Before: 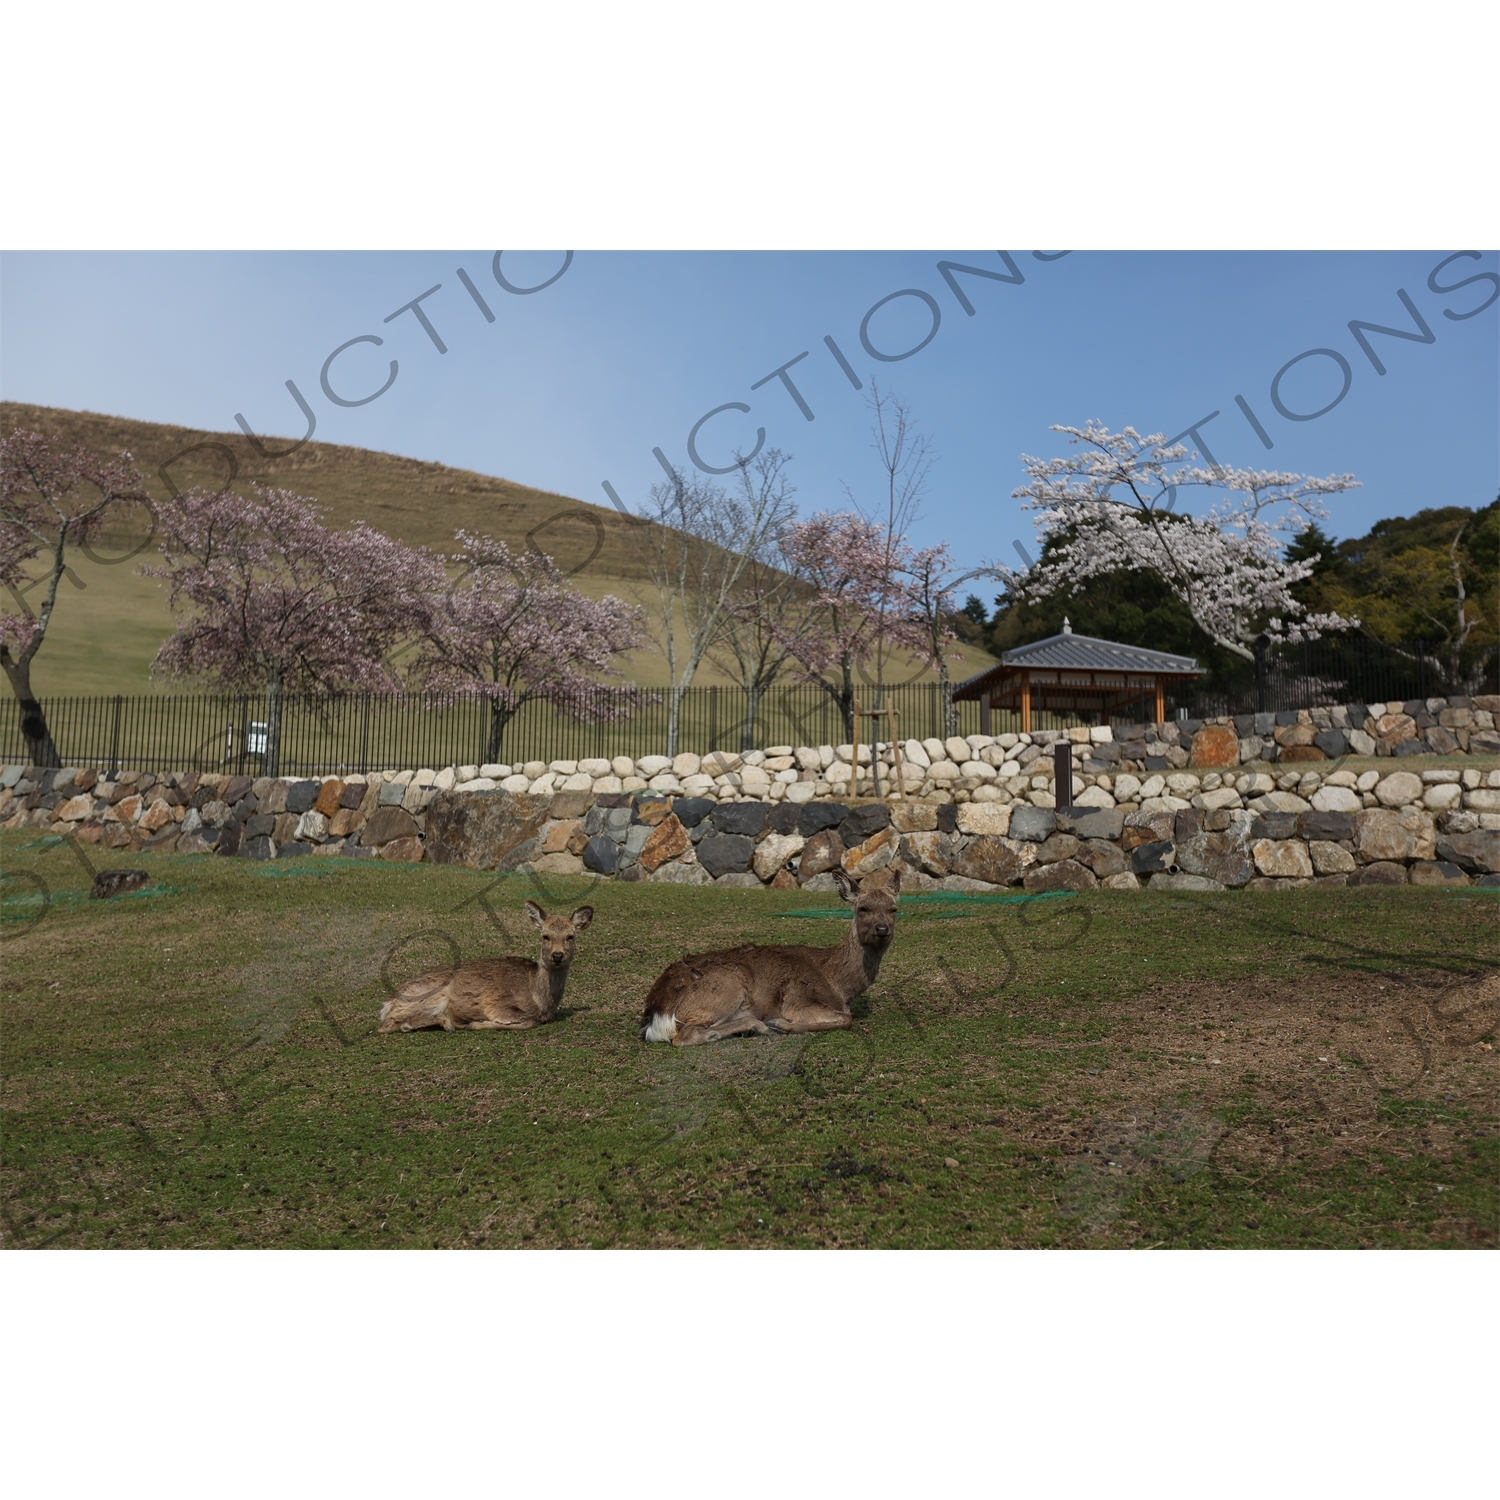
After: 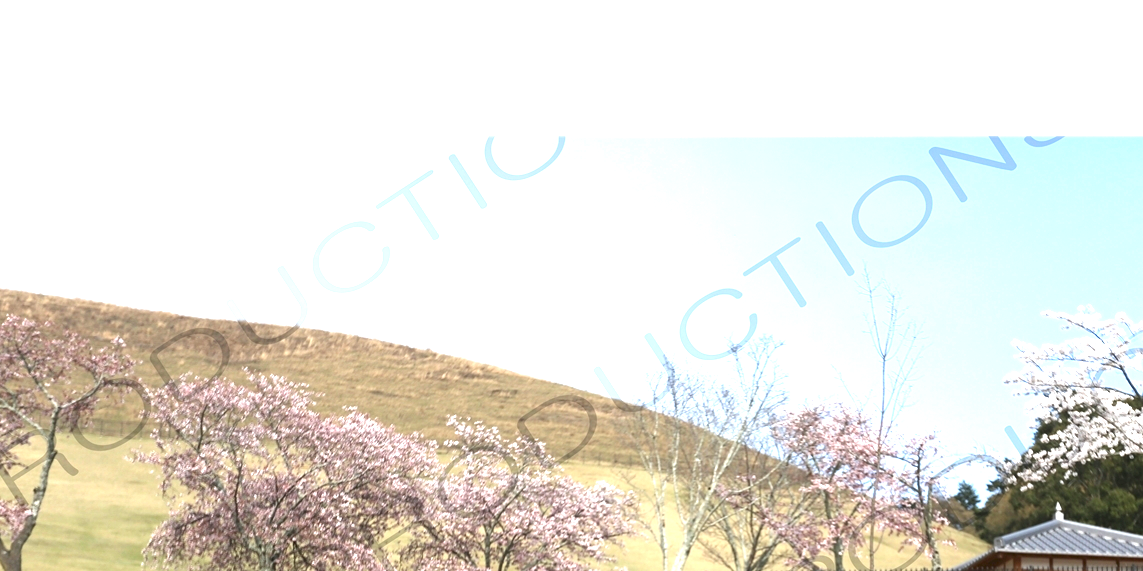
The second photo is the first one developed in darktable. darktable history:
exposure: black level correction 0, exposure 2.088 EV, compensate exposure bias true, compensate highlight preservation false
crop: left 0.579%, top 7.627%, right 23.167%, bottom 54.275%
